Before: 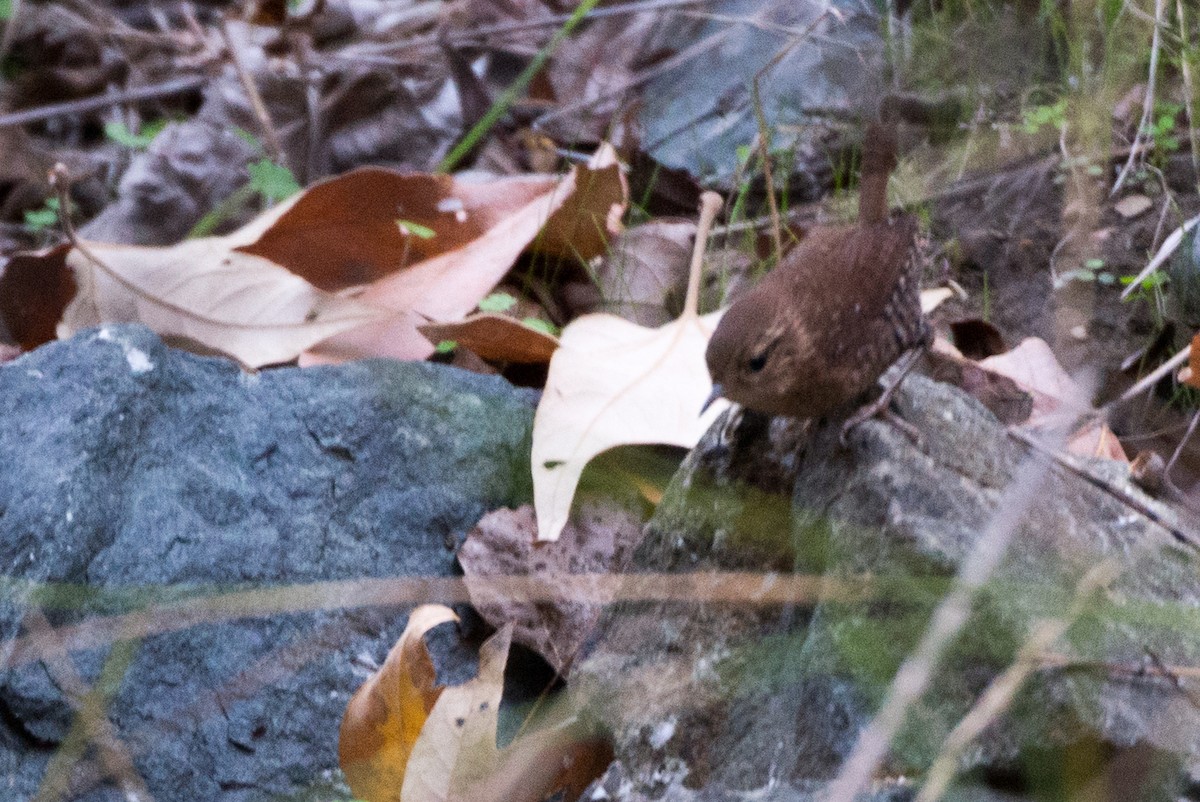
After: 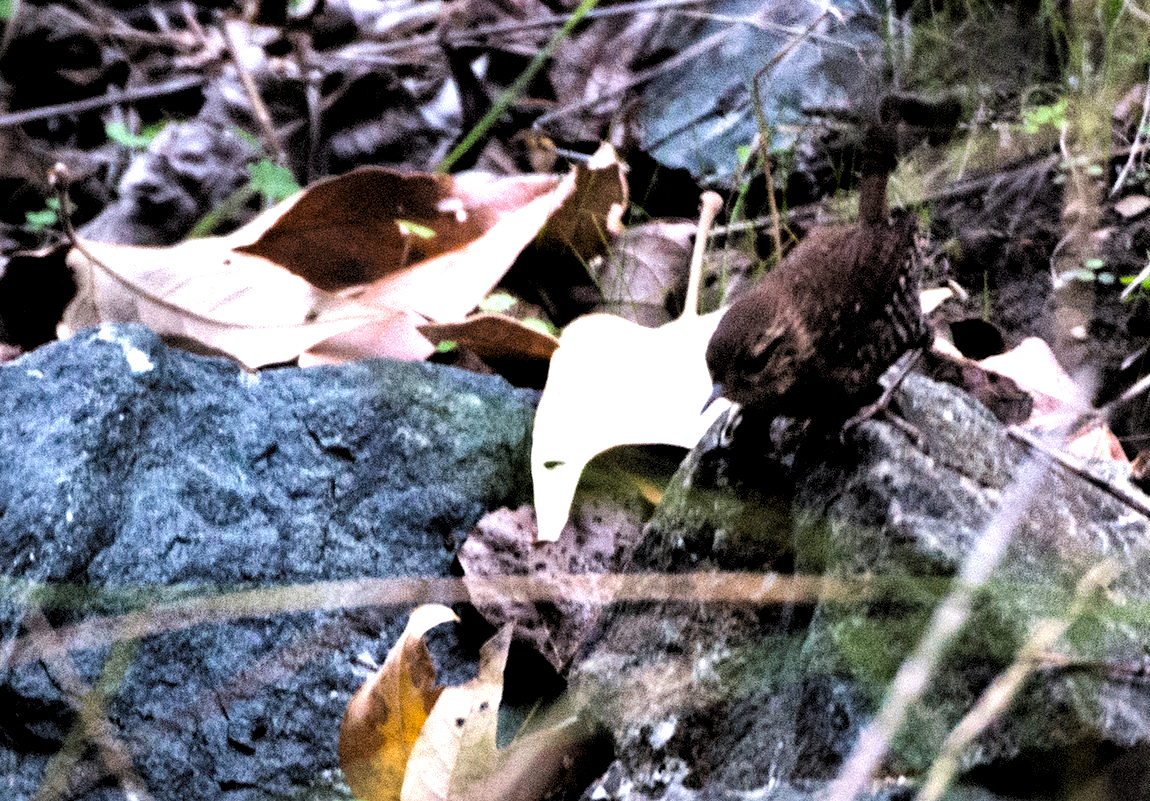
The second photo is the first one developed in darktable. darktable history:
crop: right 4.165%, bottom 0.047%
tone equalizer: -8 EV -0.743 EV, -7 EV -0.733 EV, -6 EV -0.585 EV, -5 EV -0.416 EV, -3 EV 0.38 EV, -2 EV 0.6 EV, -1 EV 0.676 EV, +0 EV 0.775 EV, mask exposure compensation -0.506 EV
haze removal: strength 0.286, distance 0.254, compatibility mode true, adaptive false
local contrast: mode bilateral grid, contrast 19, coarseness 50, detail 150%, midtone range 0.2
levels: black 0.069%, levels [0.182, 0.542, 0.902]
